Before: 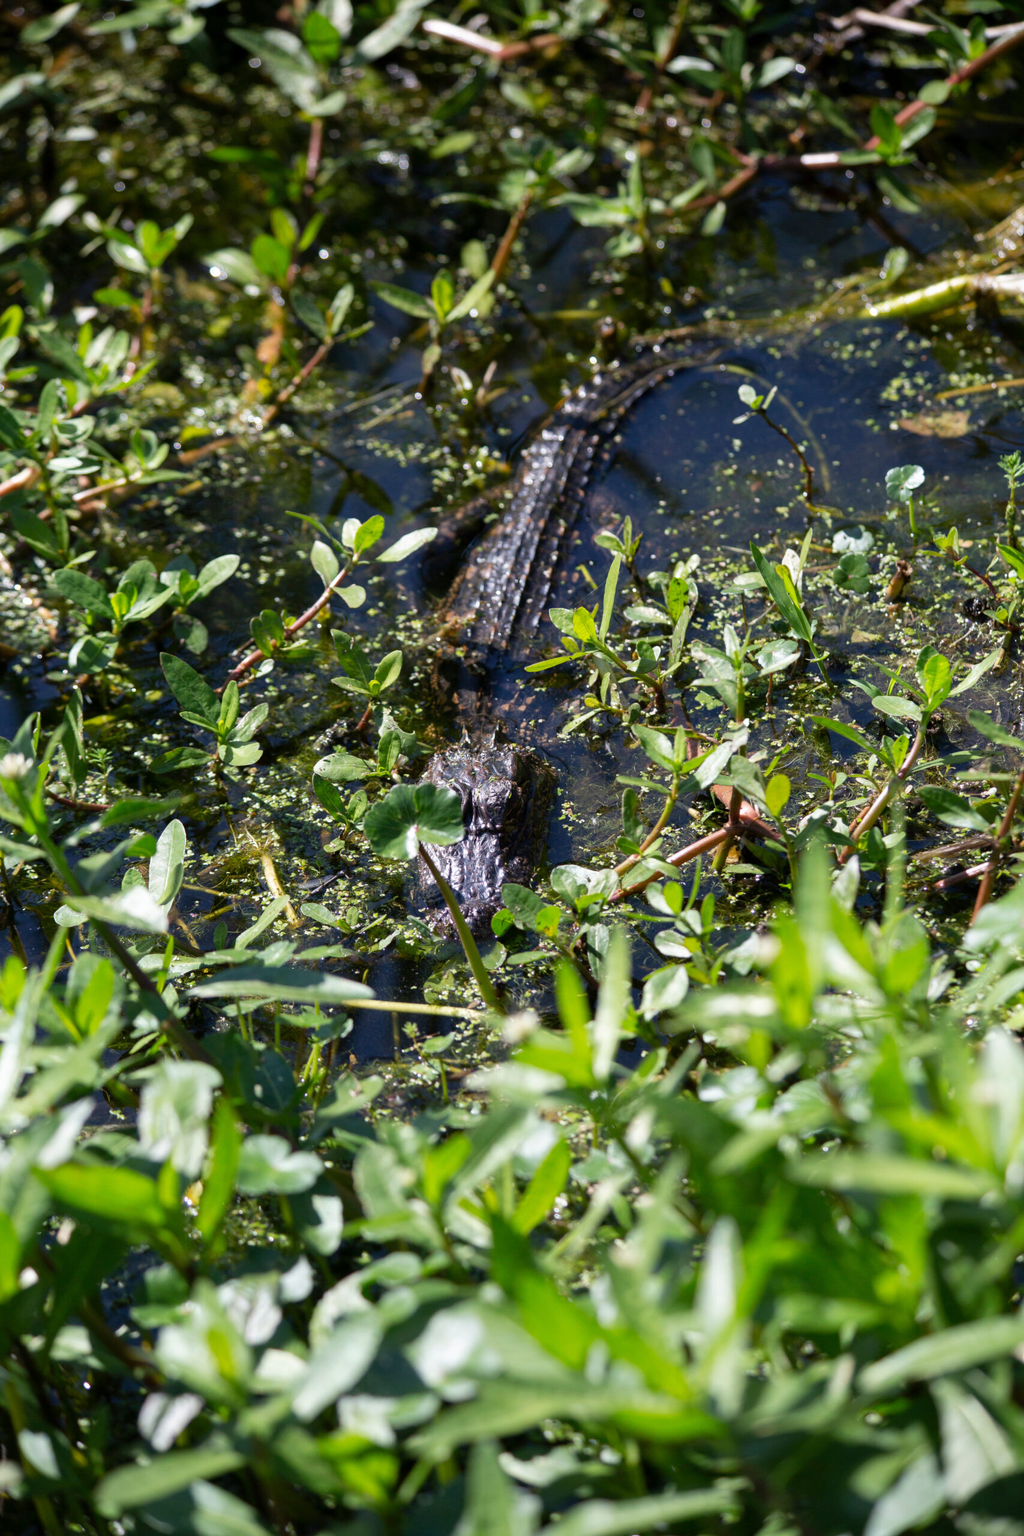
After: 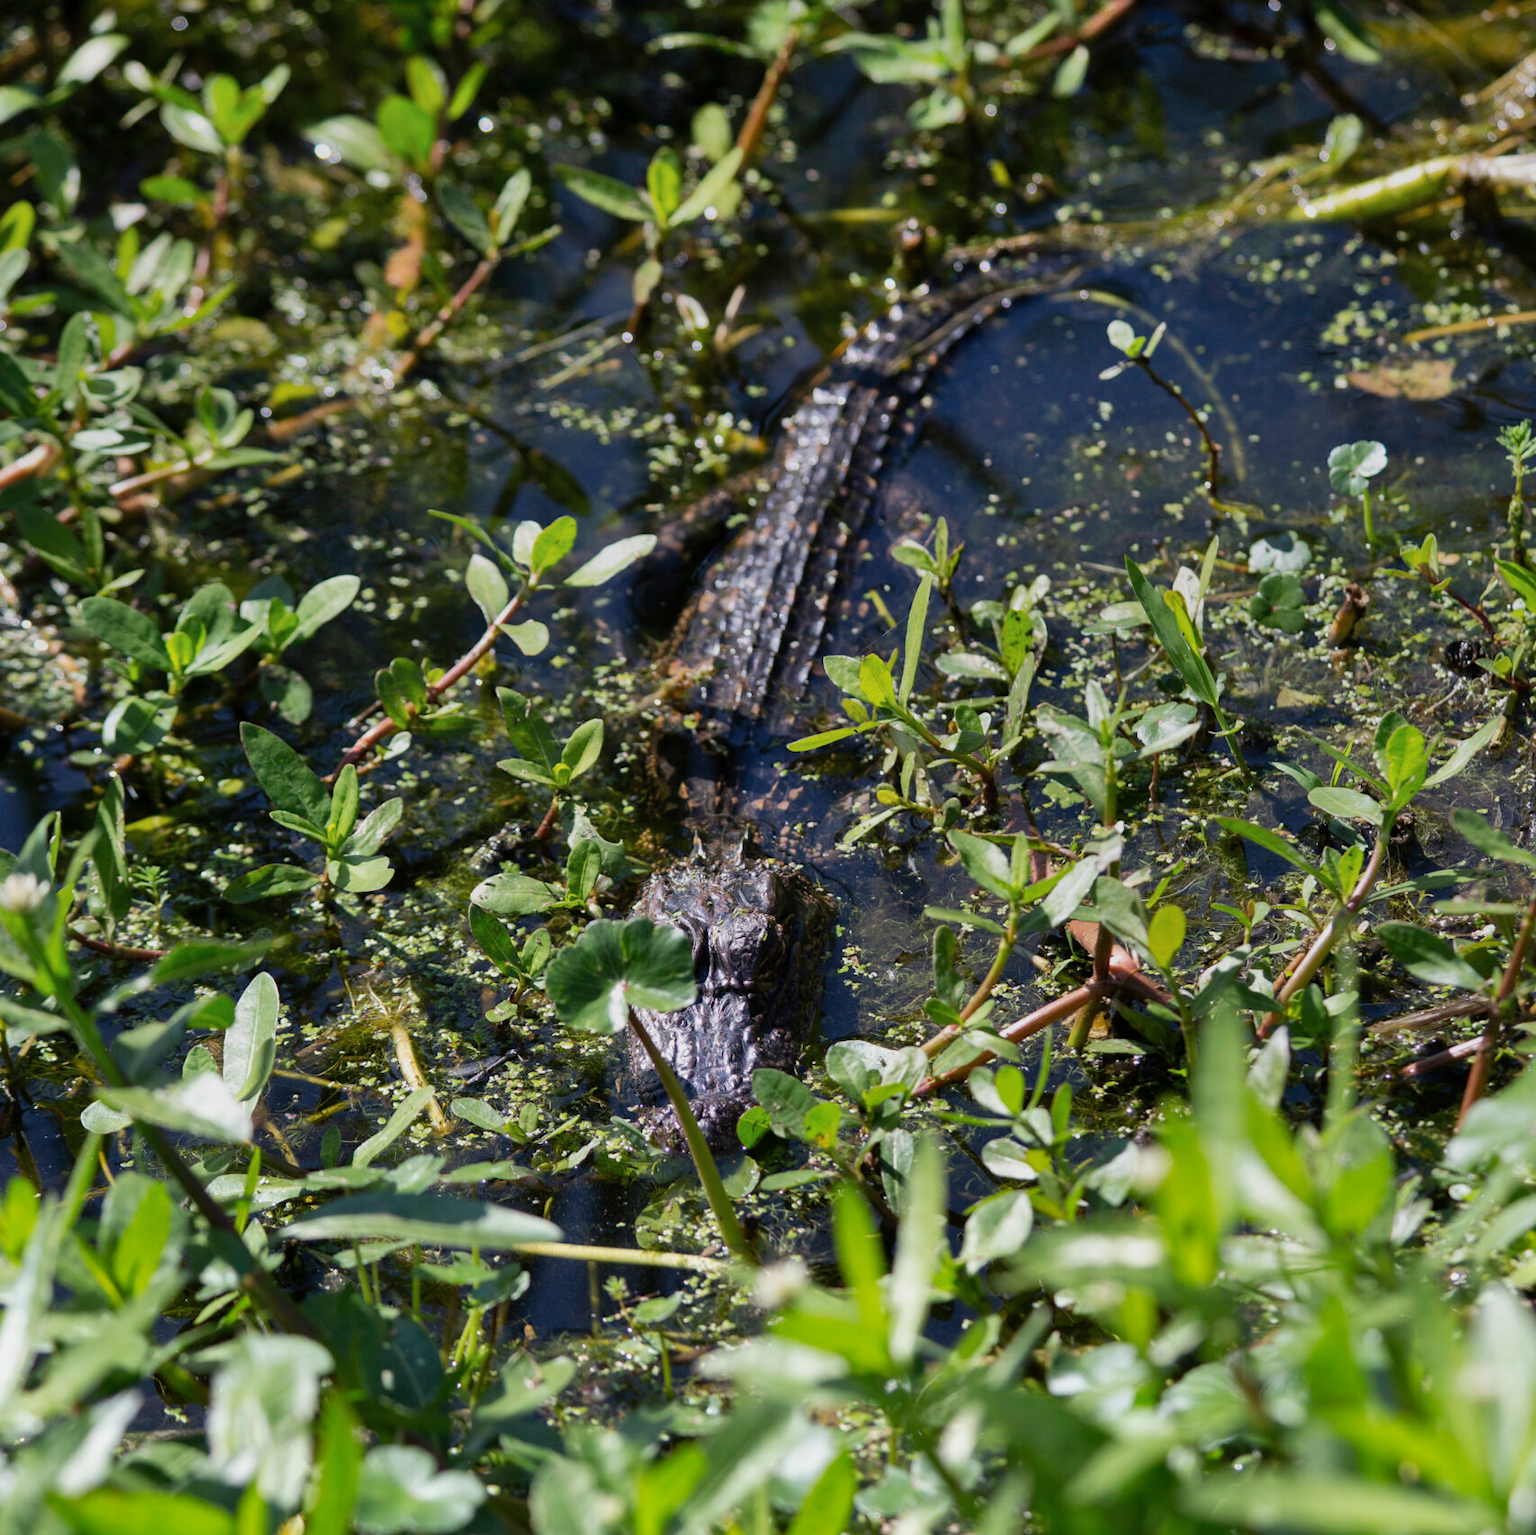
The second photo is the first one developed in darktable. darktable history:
shadows and highlights: white point adjustment 0.05, highlights color adjustment 55.9%, soften with gaussian
crop: top 11.166%, bottom 22.168%
tone equalizer: on, module defaults
graduated density: rotation 5.63°, offset 76.9
